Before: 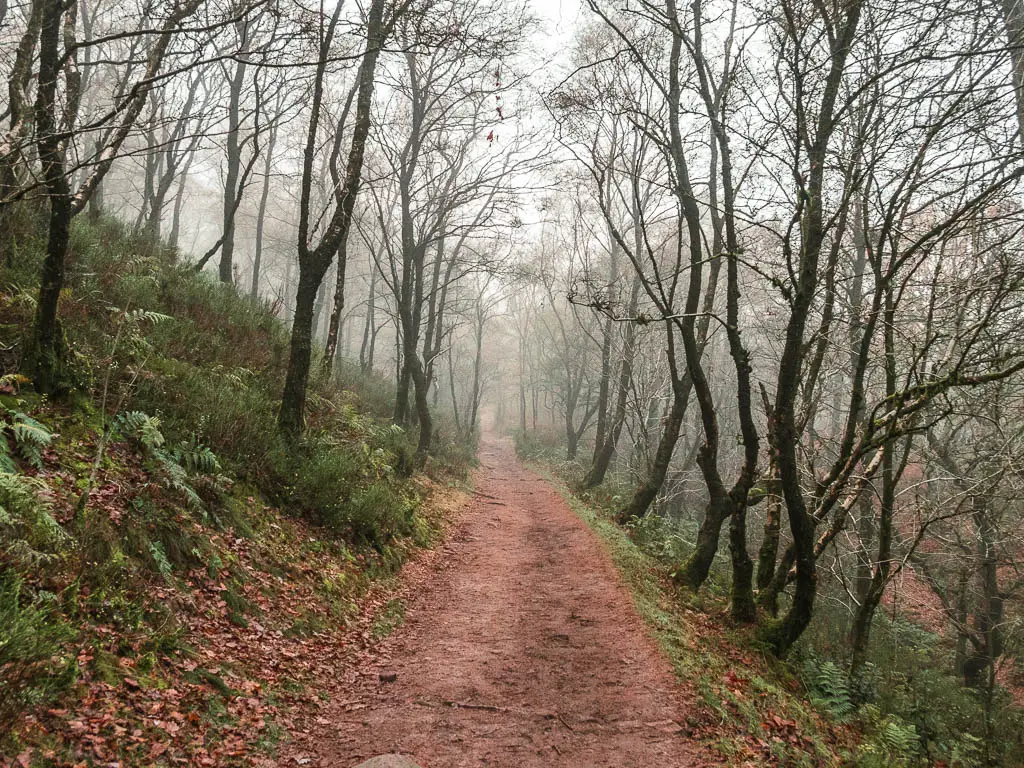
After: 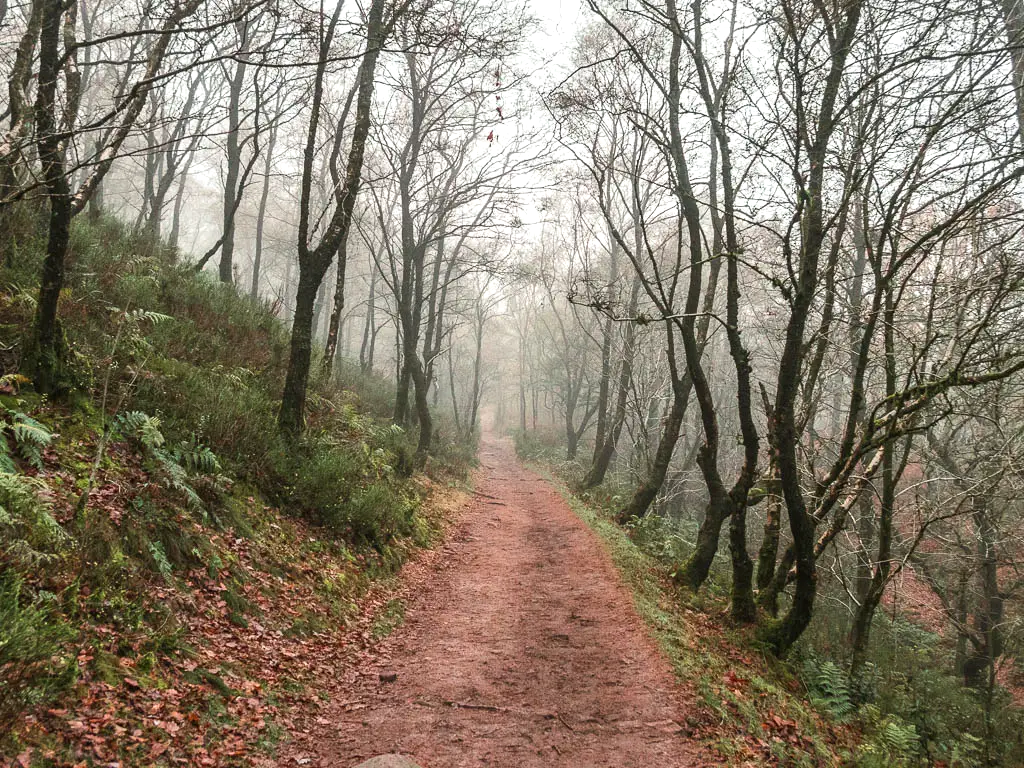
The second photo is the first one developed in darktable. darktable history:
exposure: exposure 0.19 EV, compensate highlight preservation false
